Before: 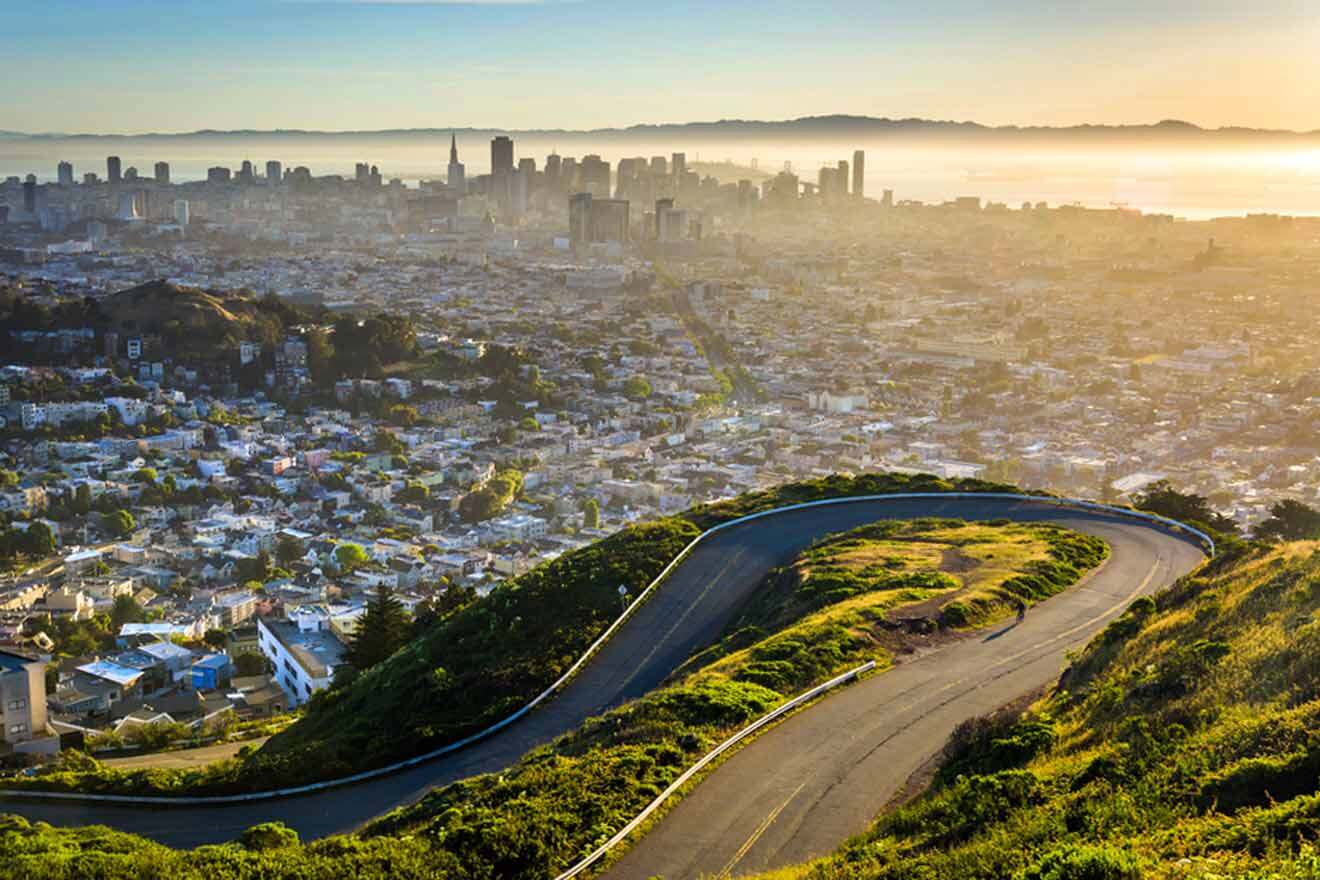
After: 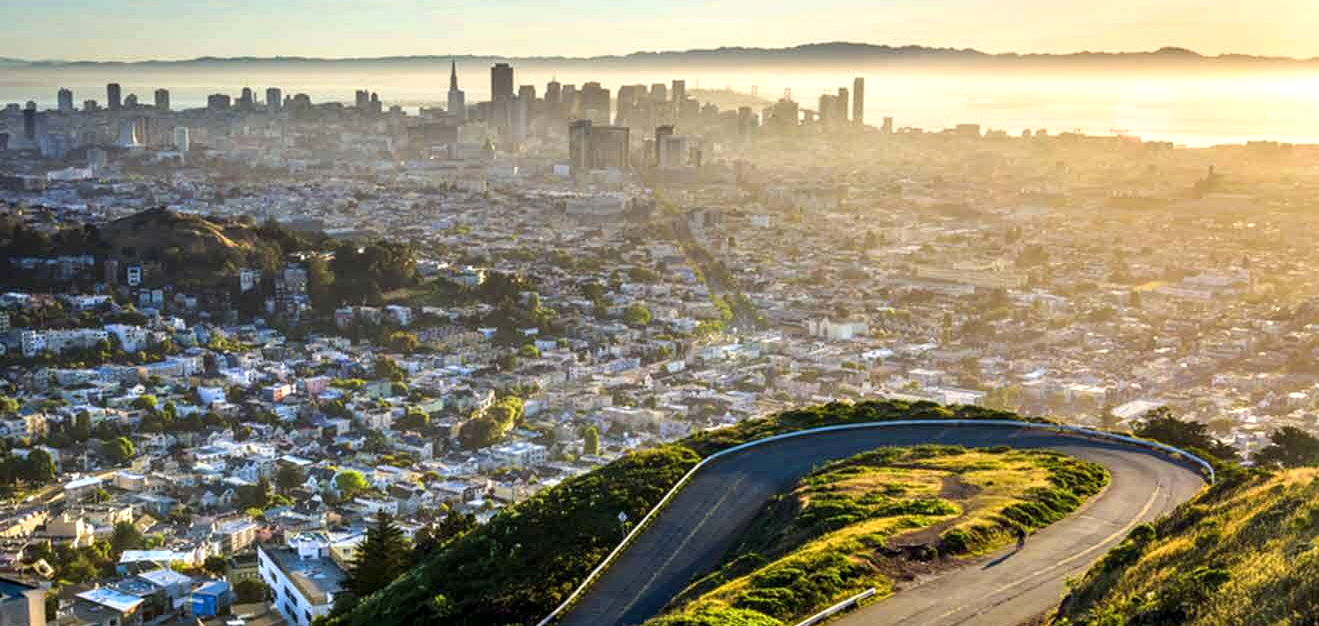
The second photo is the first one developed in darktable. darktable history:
exposure: exposure 0.197 EV, compensate highlight preservation false
crop and rotate: top 8.447%, bottom 20.318%
local contrast: on, module defaults
shadows and highlights: shadows -31.22, highlights 29.94
